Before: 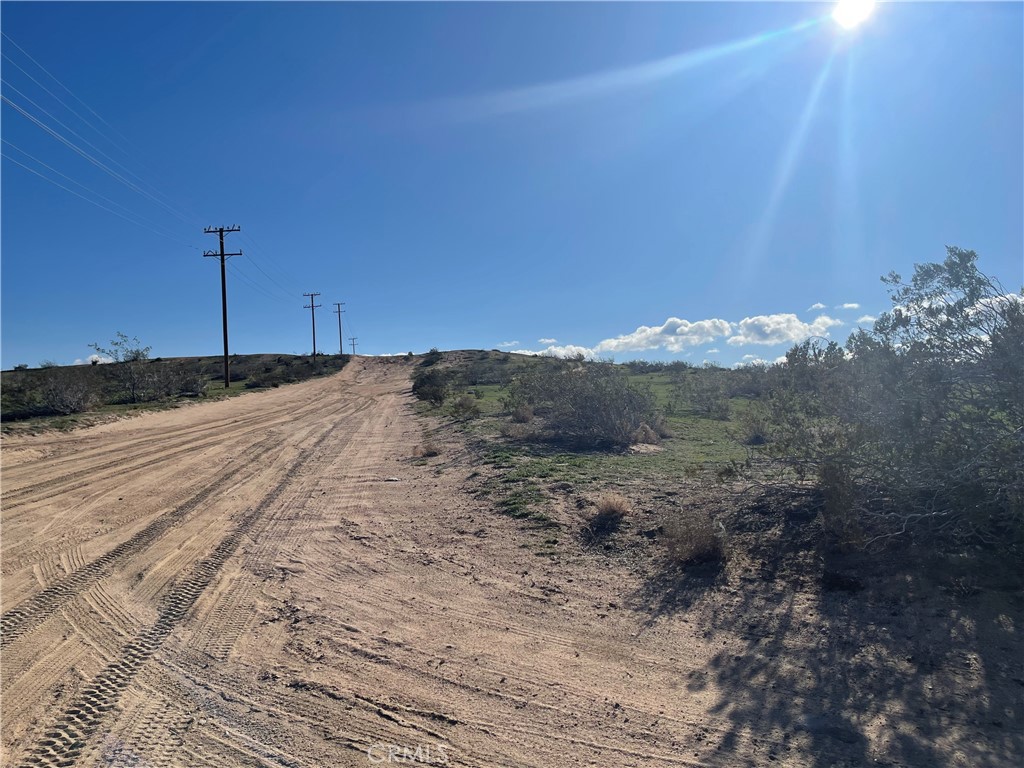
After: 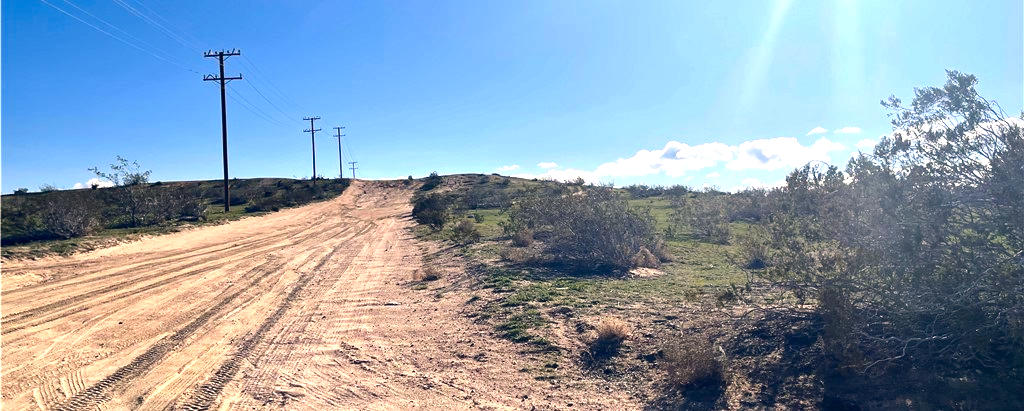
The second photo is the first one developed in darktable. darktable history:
contrast brightness saturation: contrast 0.07, brightness -0.14, saturation 0.11
exposure: black level correction 0, exposure 1.2 EV, compensate highlight preservation false
crop and rotate: top 23.043%, bottom 23.437%
color balance rgb: shadows lift › hue 87.51°, highlights gain › chroma 3.21%, highlights gain › hue 55.1°, global offset › chroma 0.15%, global offset › hue 253.66°, linear chroma grading › global chroma 0.5%
